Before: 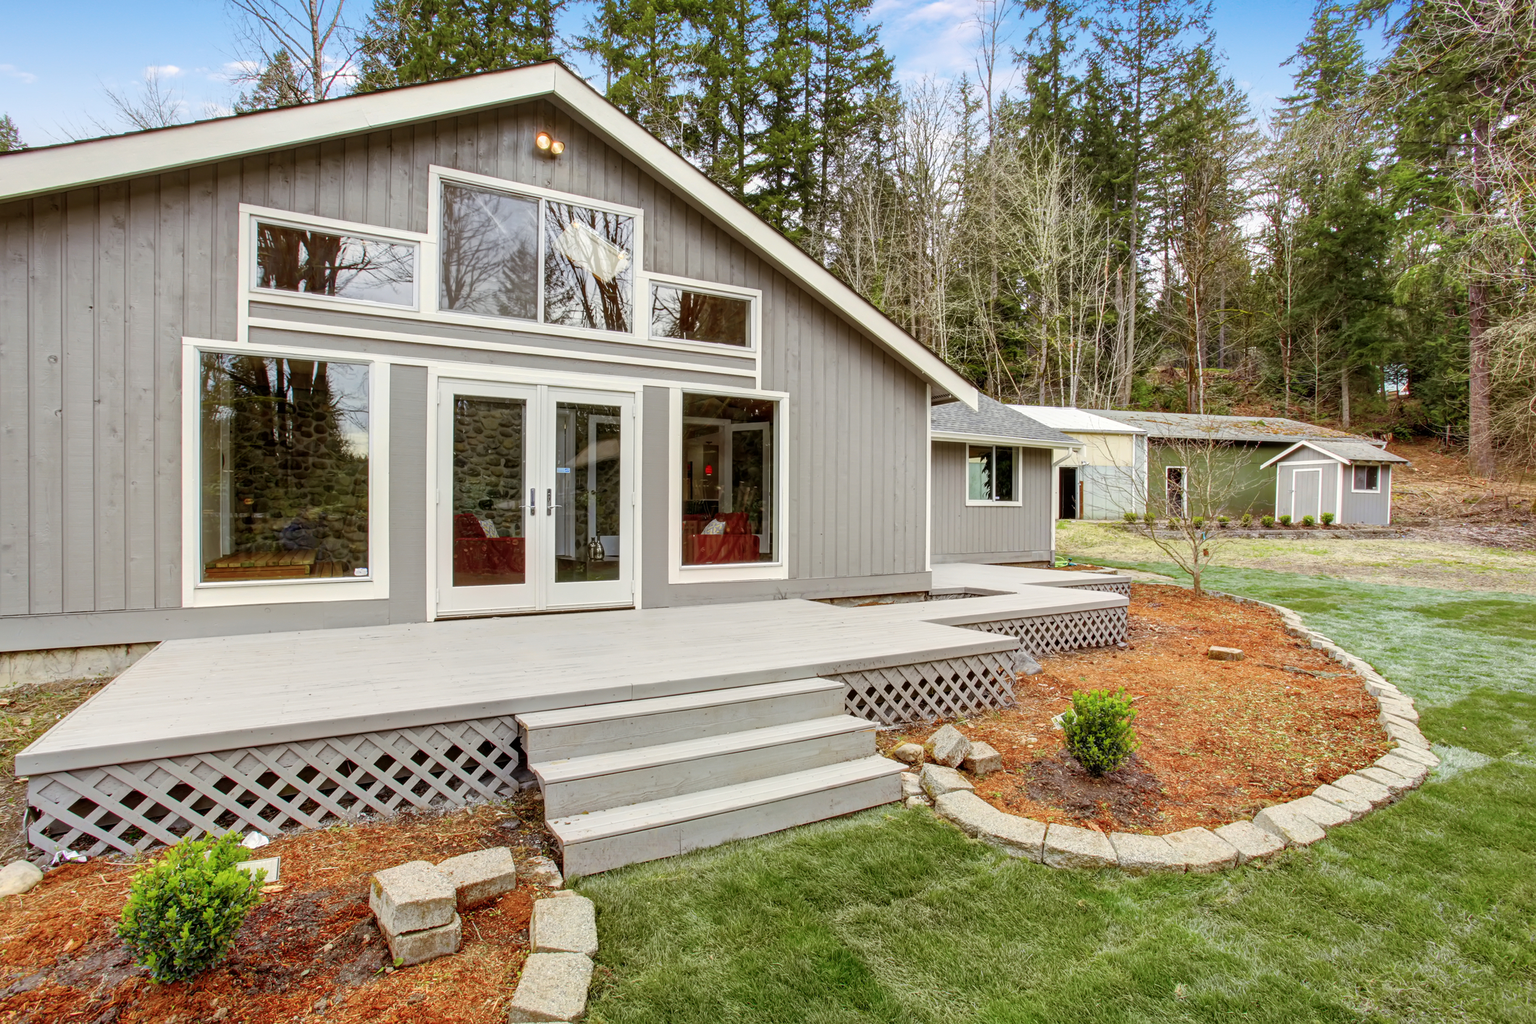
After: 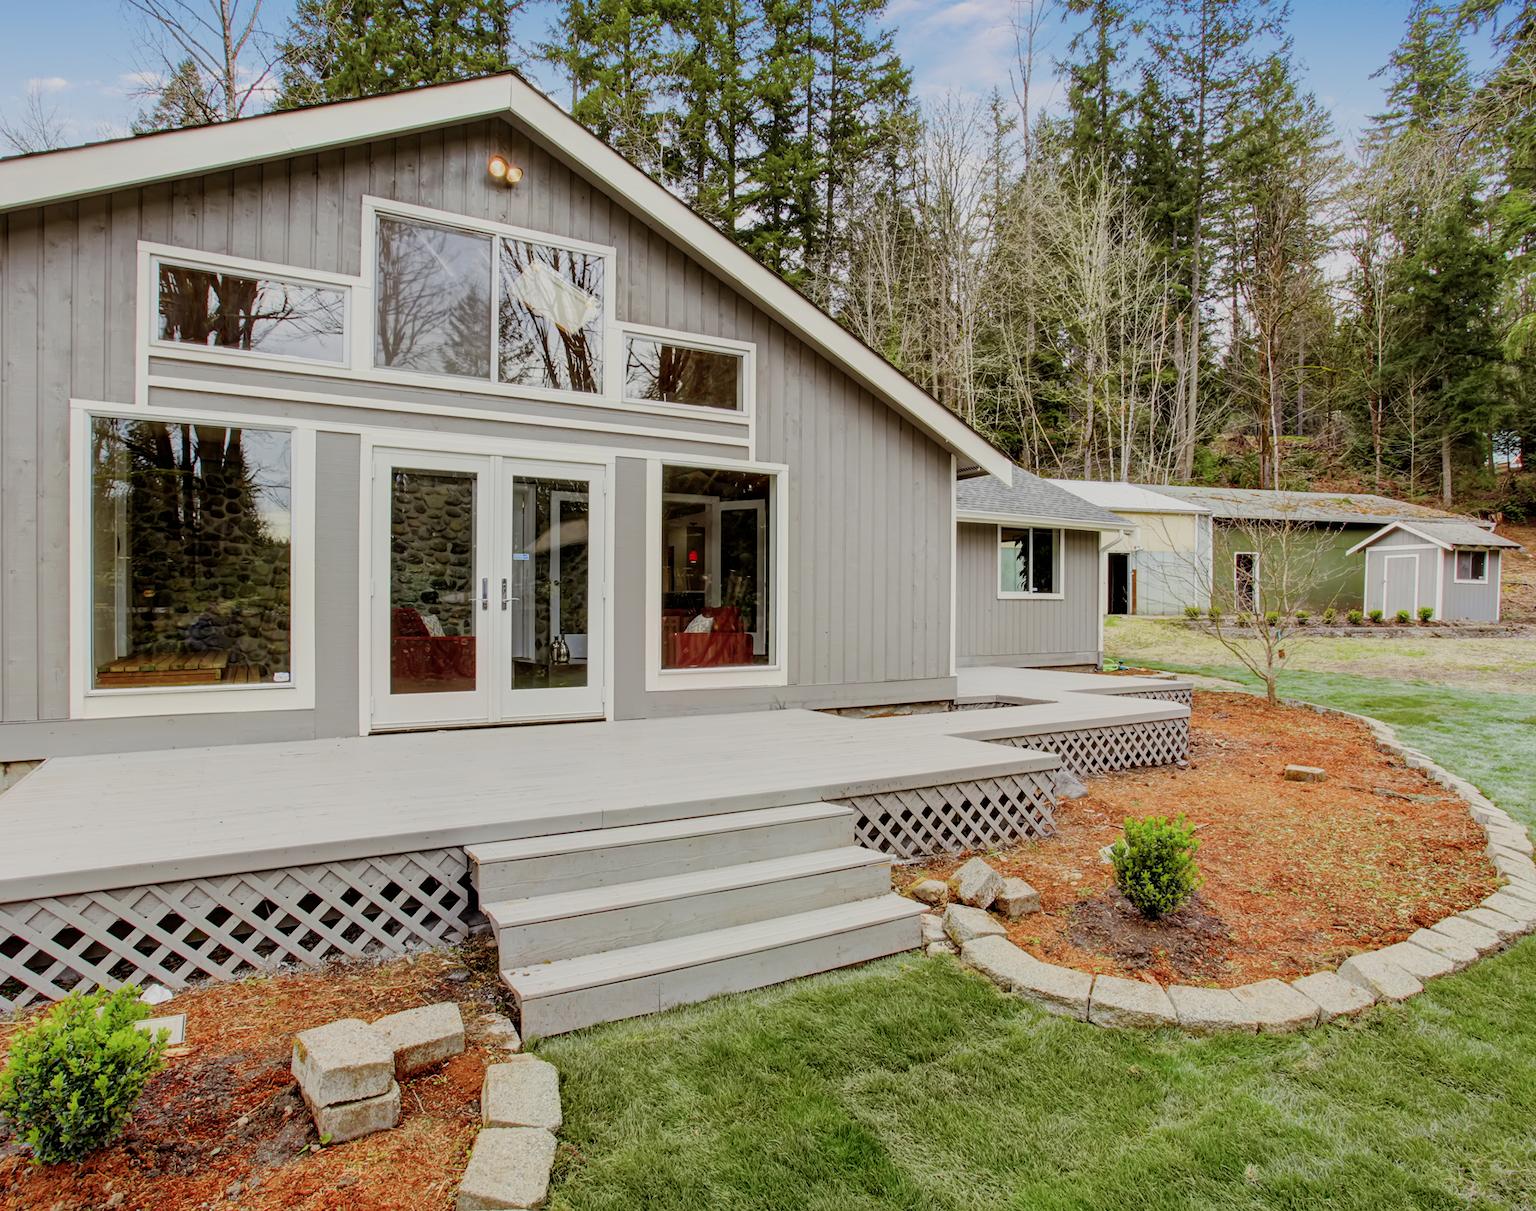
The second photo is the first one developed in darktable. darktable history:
filmic rgb: black relative exposure -7.65 EV, white relative exposure 4.56 EV, hardness 3.61
crop: left 8.026%, right 7.374%
white balance: emerald 1
